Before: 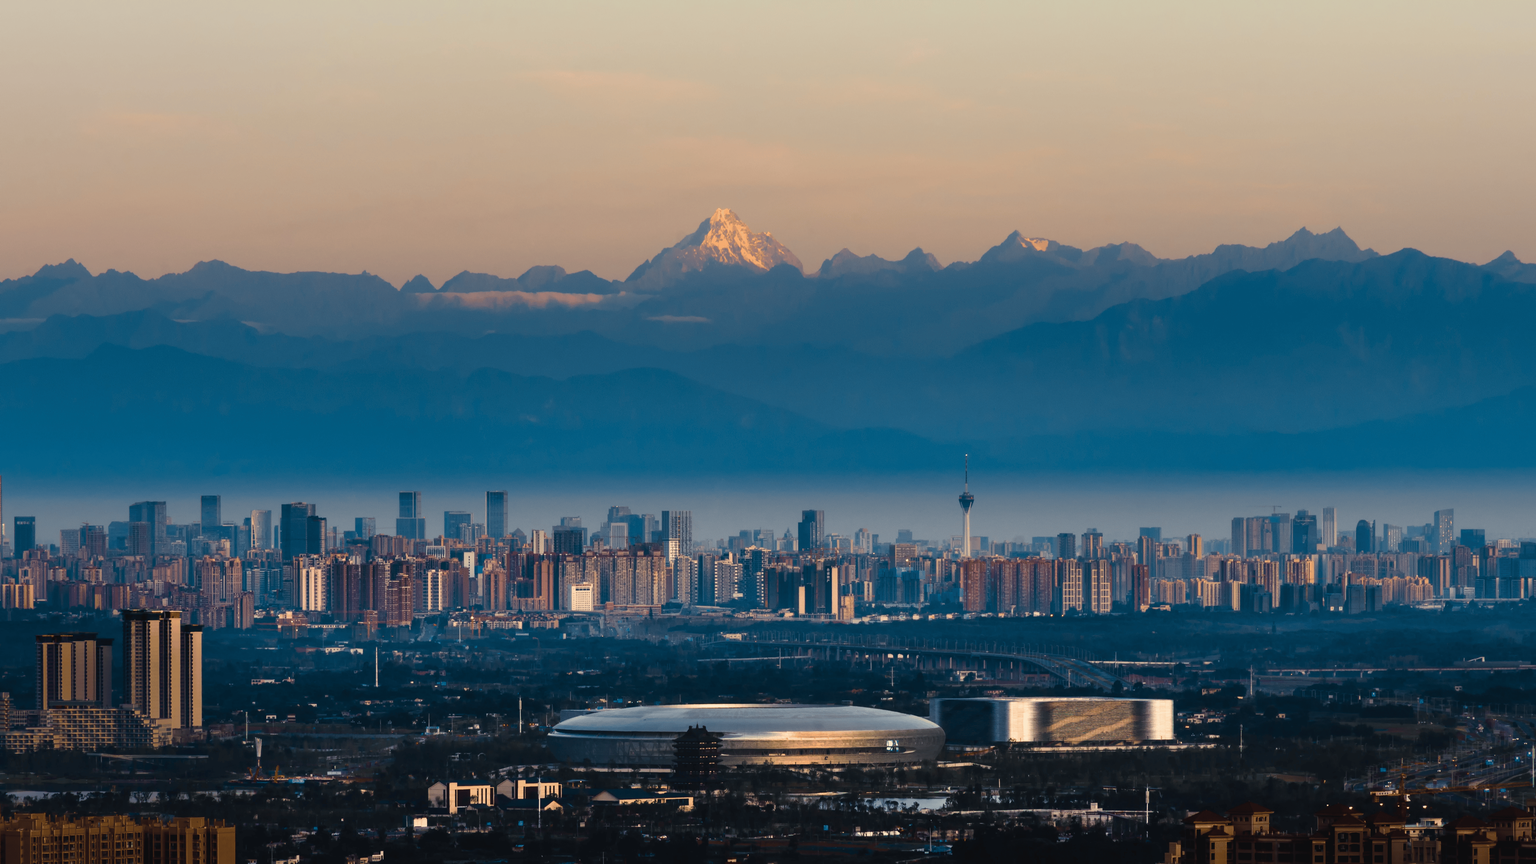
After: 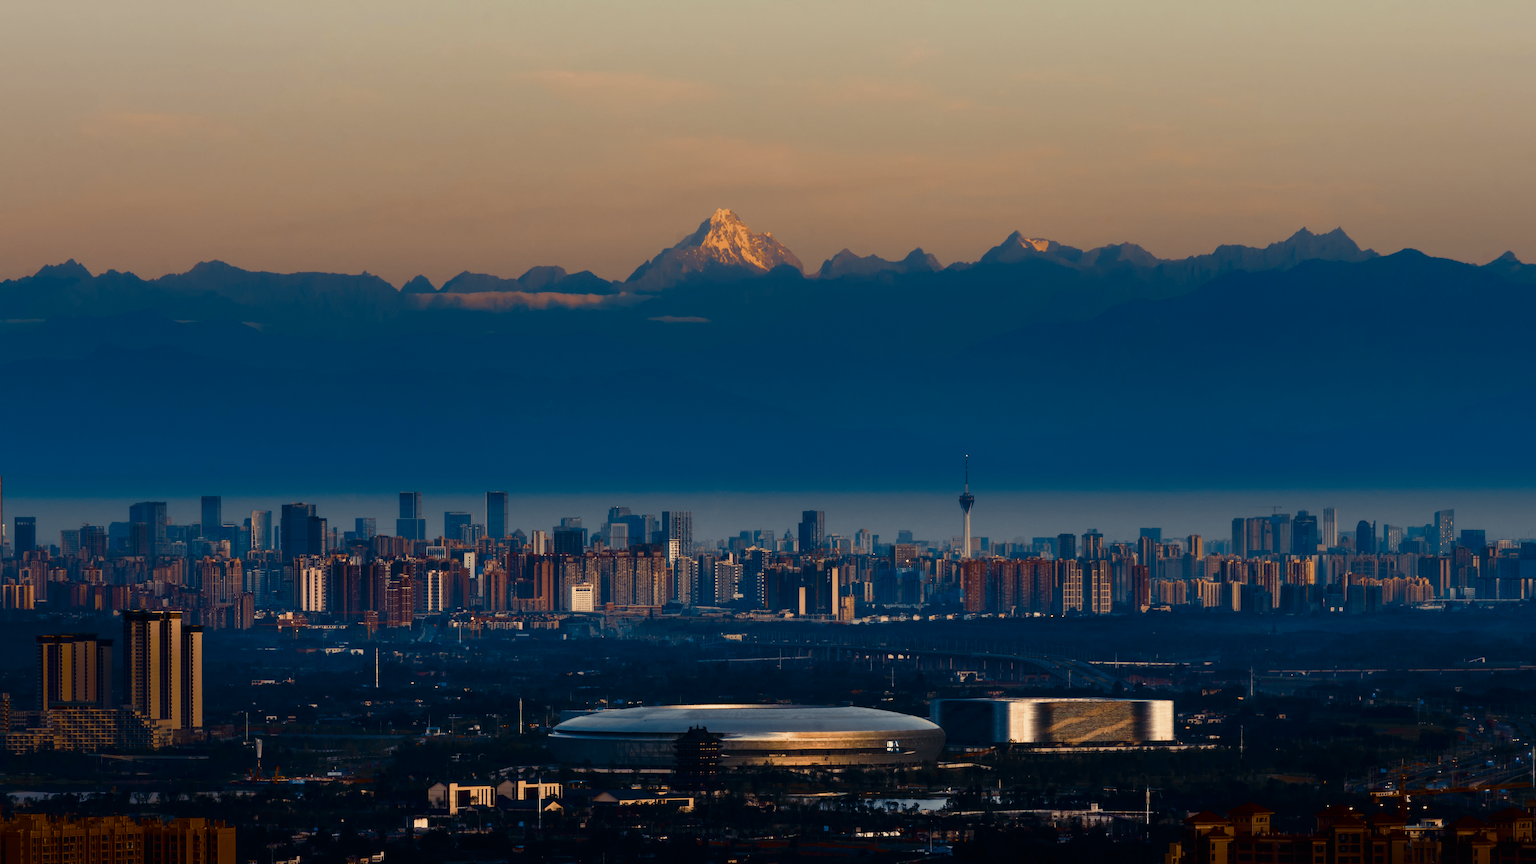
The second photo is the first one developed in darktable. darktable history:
contrast brightness saturation: brightness -0.251, saturation 0.202
